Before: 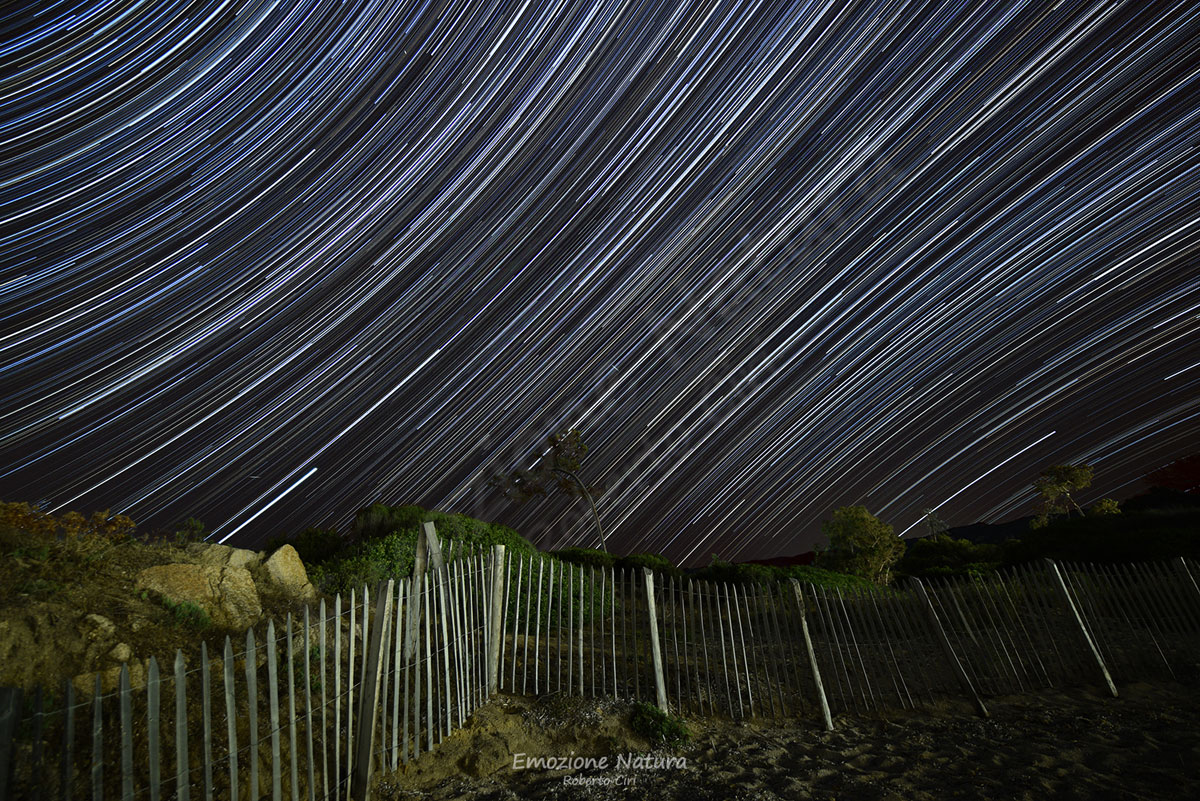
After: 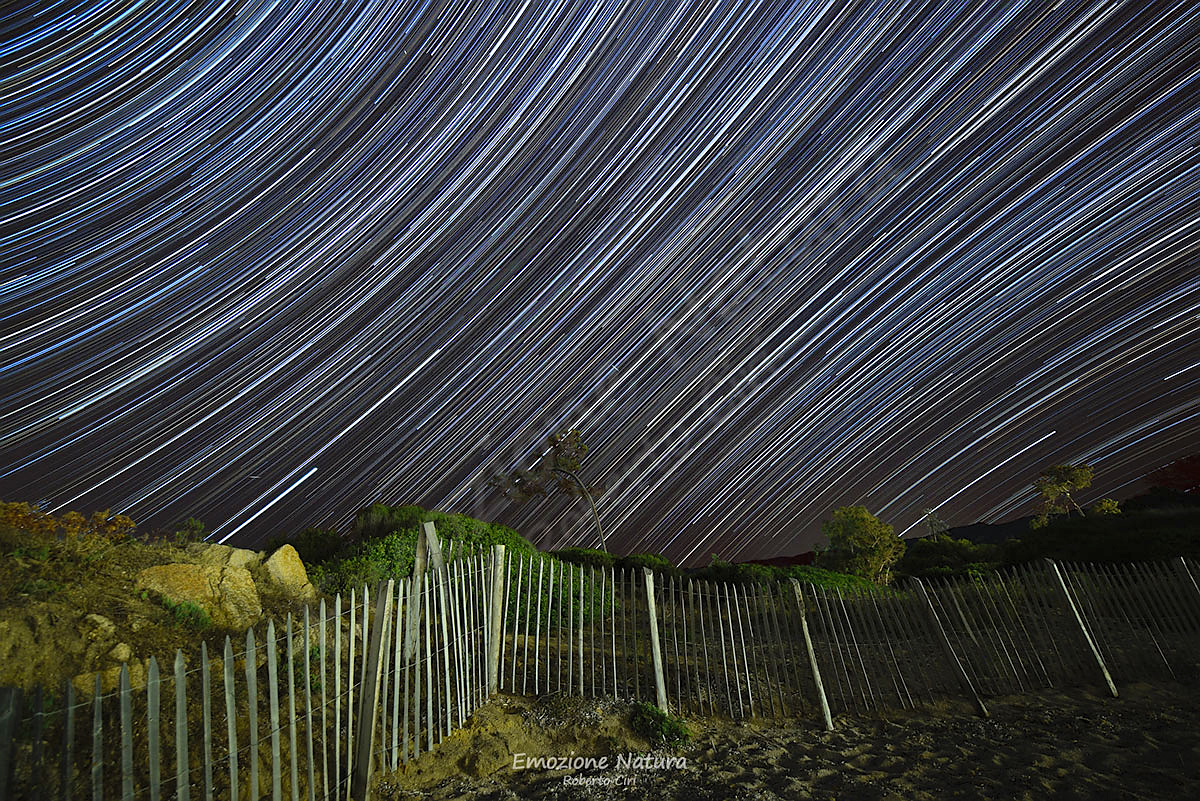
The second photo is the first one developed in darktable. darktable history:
contrast brightness saturation: contrast 0.066, brightness 0.172, saturation 0.416
sharpen: radius 0.978, amount 0.611
